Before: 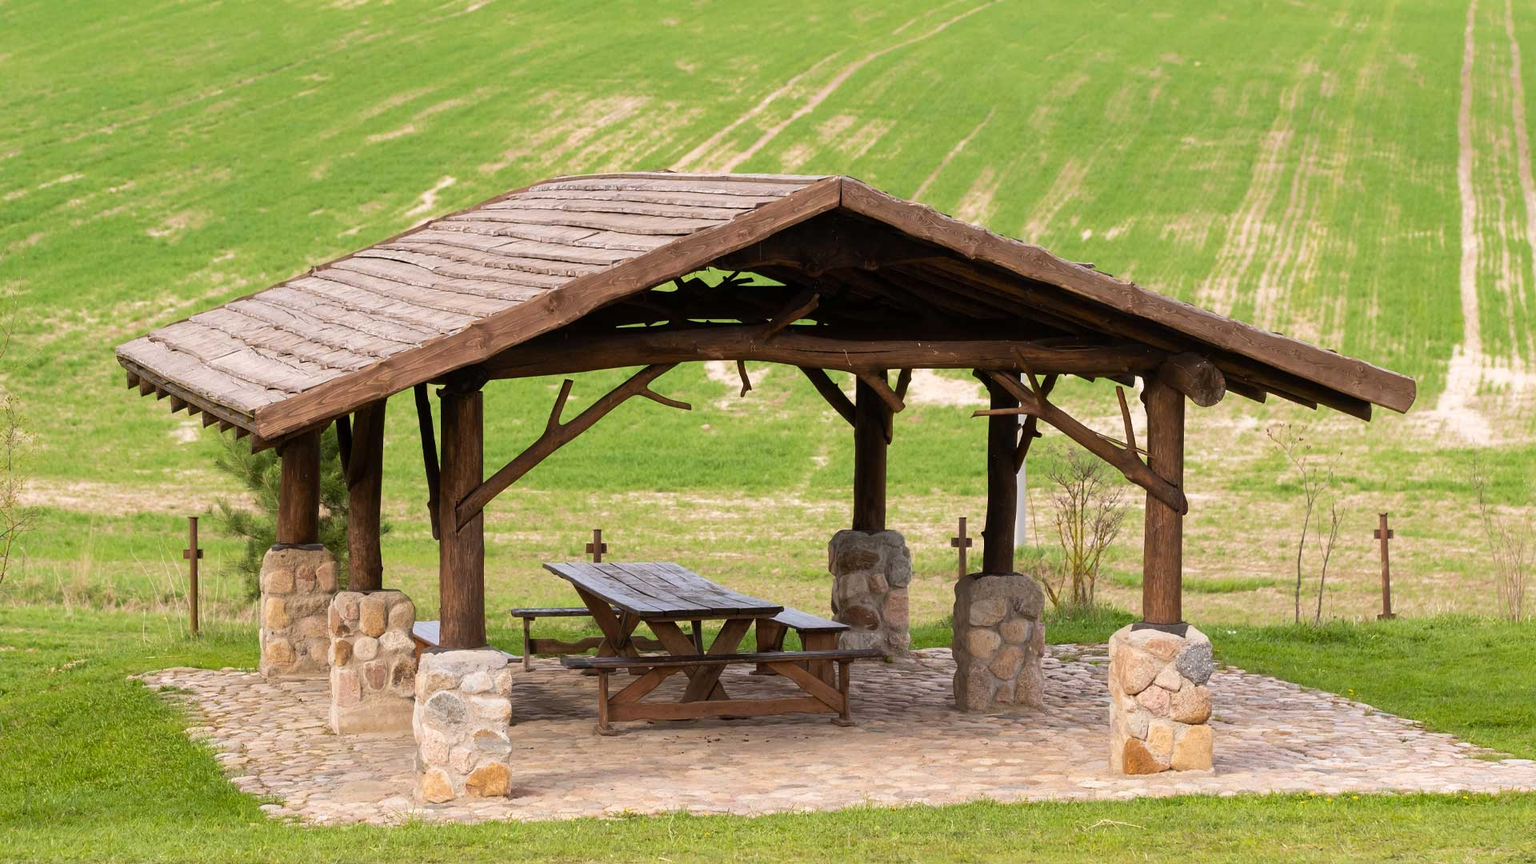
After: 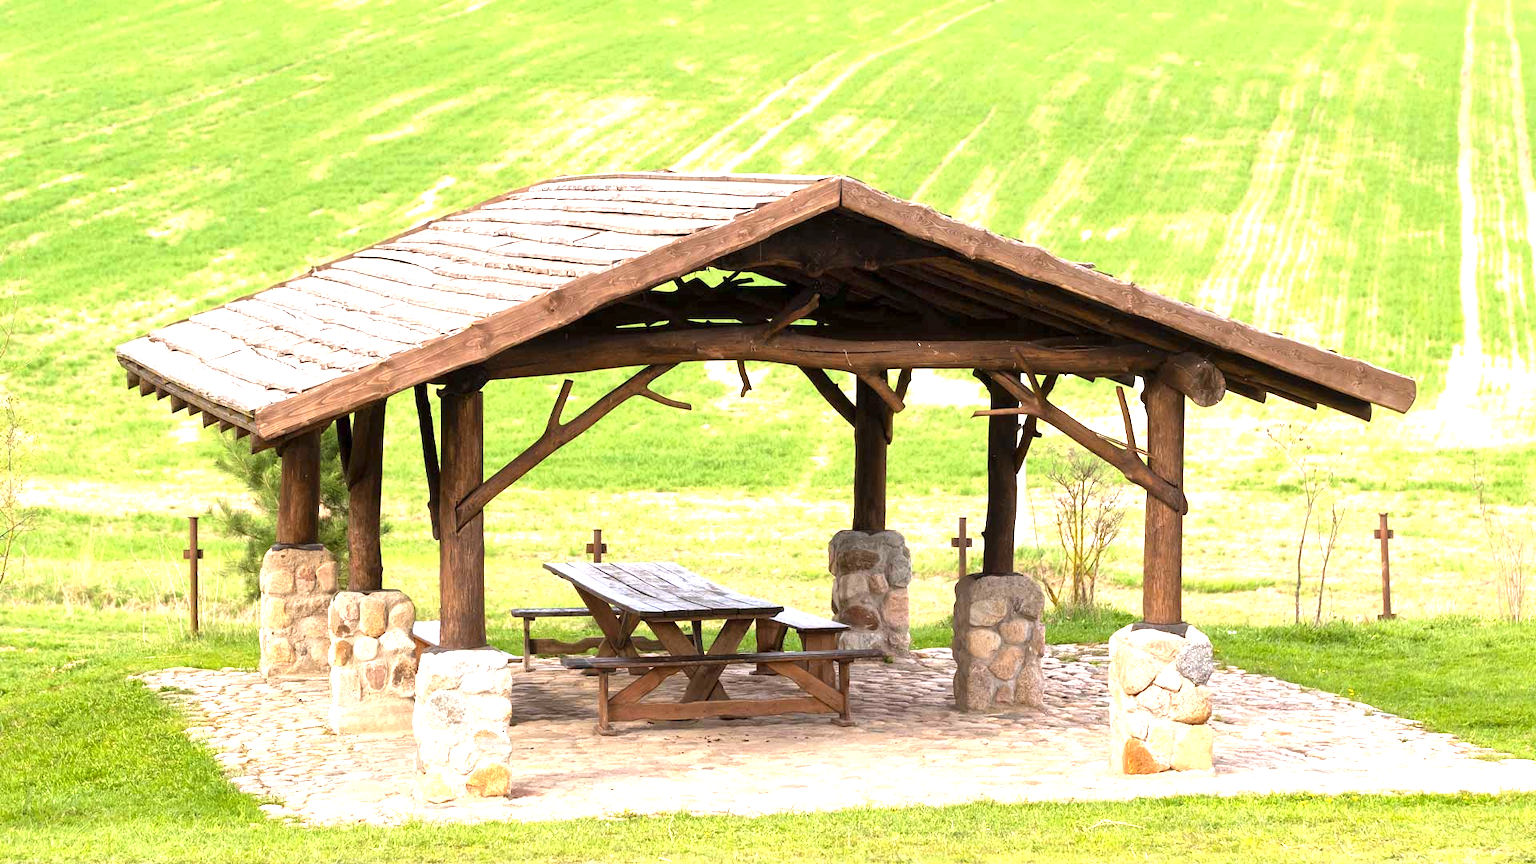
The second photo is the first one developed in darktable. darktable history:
exposure: black level correction 0, exposure 1.2 EV, compensate exposure bias true, compensate highlight preservation false
local contrast: mode bilateral grid, contrast 20, coarseness 50, detail 120%, midtone range 0.2
